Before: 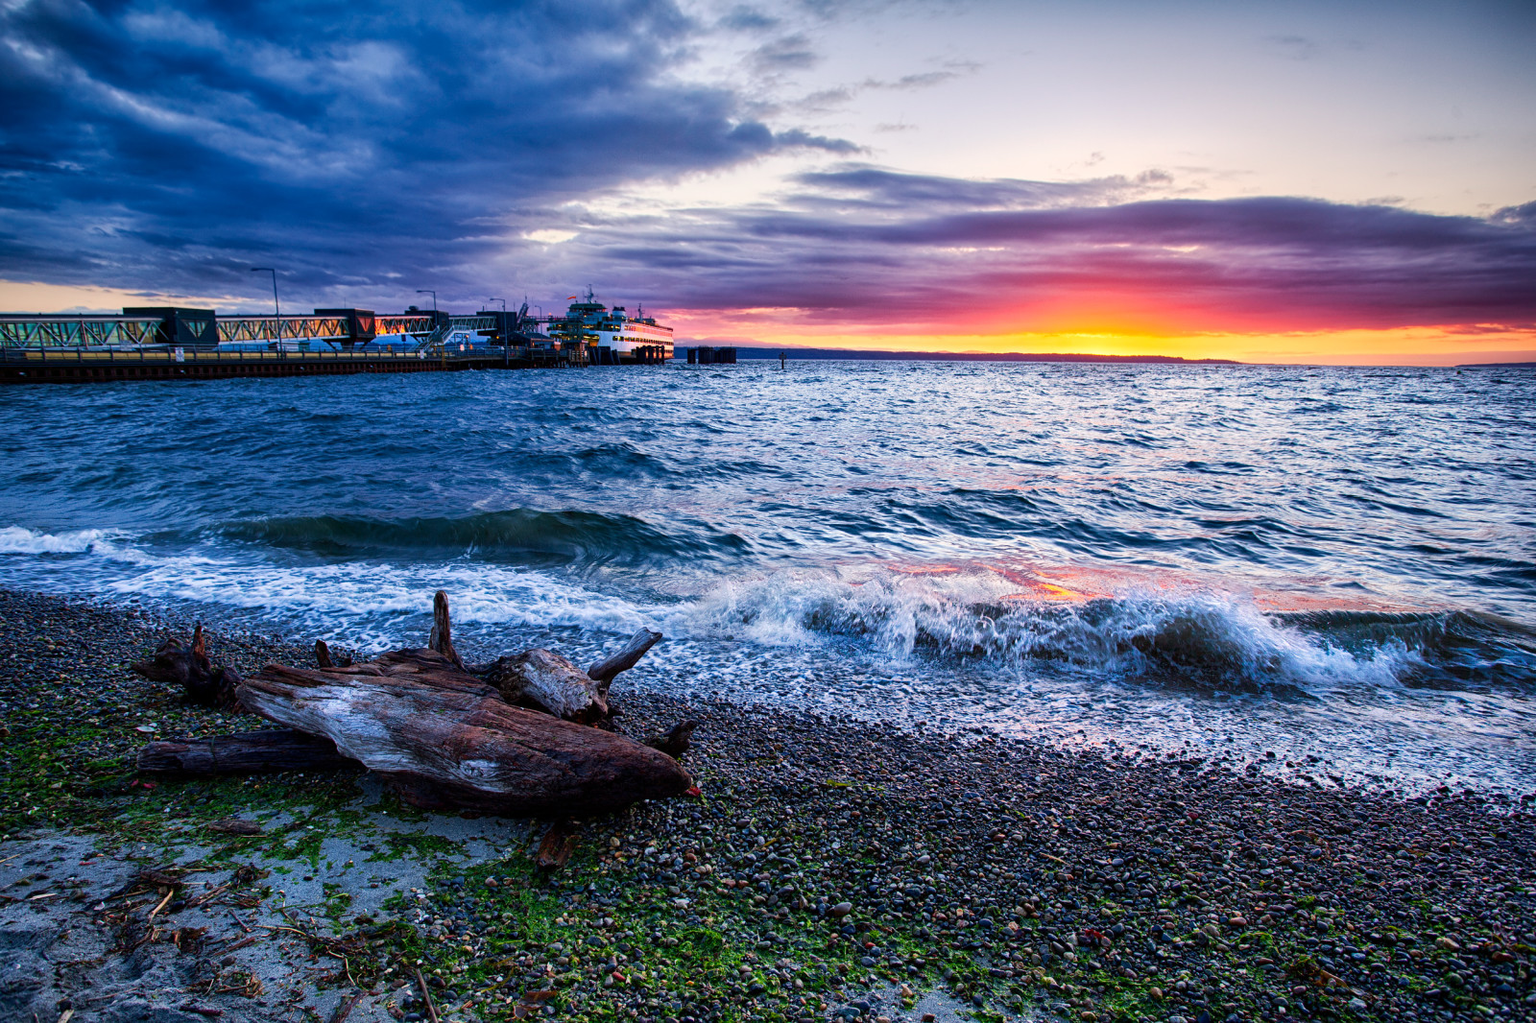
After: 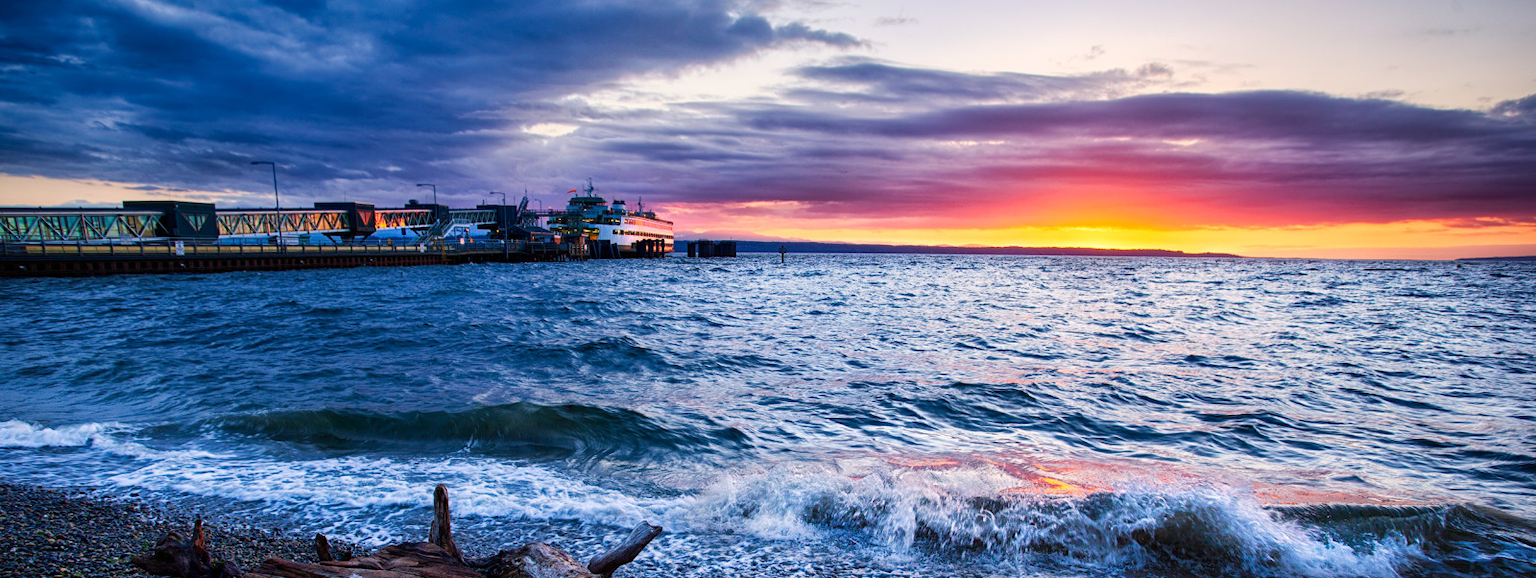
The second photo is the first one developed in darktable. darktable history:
crop and rotate: top 10.471%, bottom 32.948%
